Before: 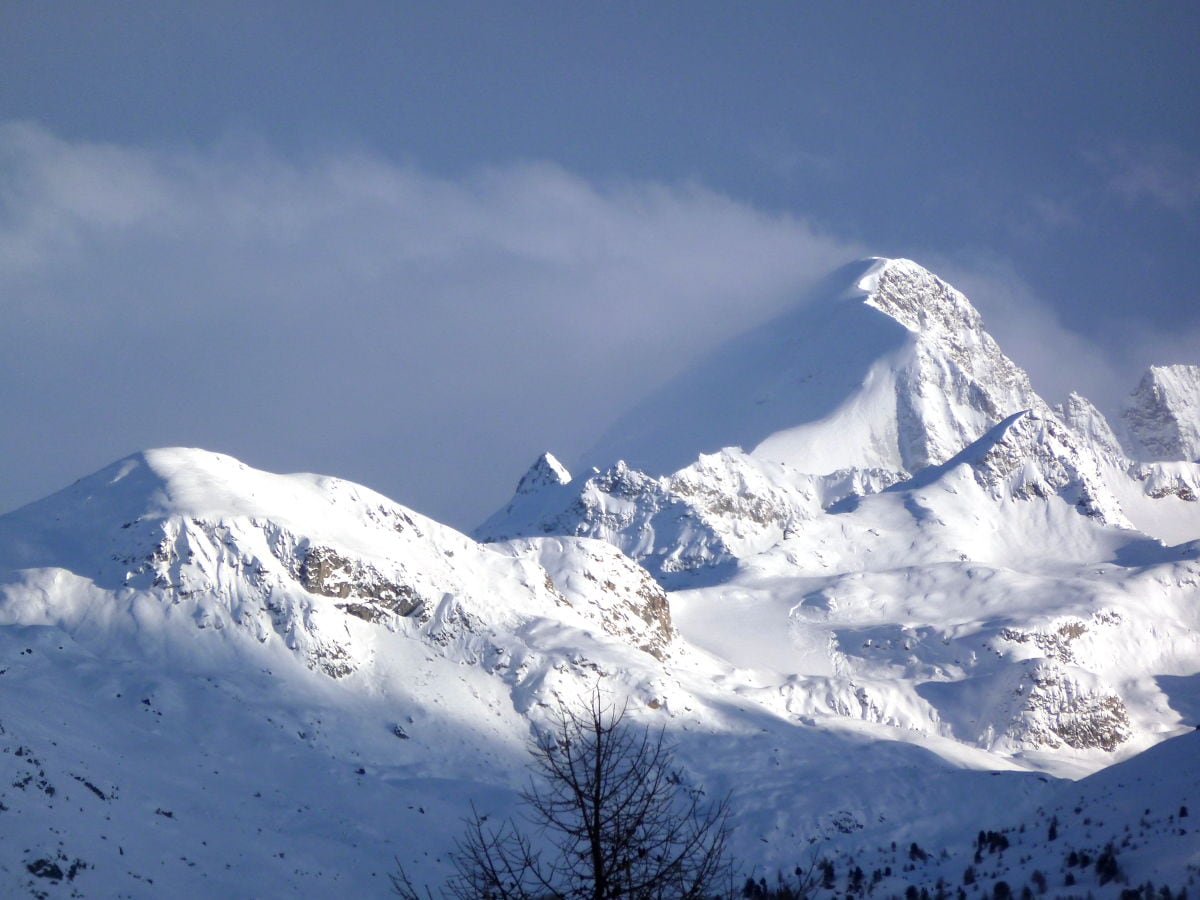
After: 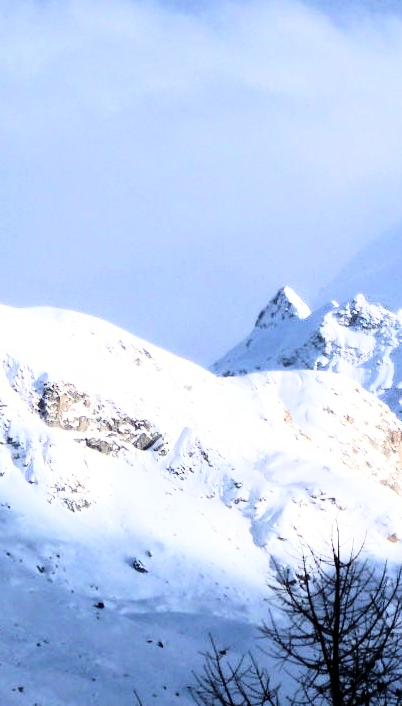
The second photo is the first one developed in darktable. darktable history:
rgb curve: curves: ch0 [(0, 0) (0.21, 0.15) (0.24, 0.21) (0.5, 0.75) (0.75, 0.96) (0.89, 0.99) (1, 1)]; ch1 [(0, 0.02) (0.21, 0.13) (0.25, 0.2) (0.5, 0.67) (0.75, 0.9) (0.89, 0.97) (1, 1)]; ch2 [(0, 0.02) (0.21, 0.13) (0.25, 0.2) (0.5, 0.67) (0.75, 0.9) (0.89, 0.97) (1, 1)], compensate middle gray true
crop and rotate: left 21.77%, top 18.528%, right 44.676%, bottom 2.997%
